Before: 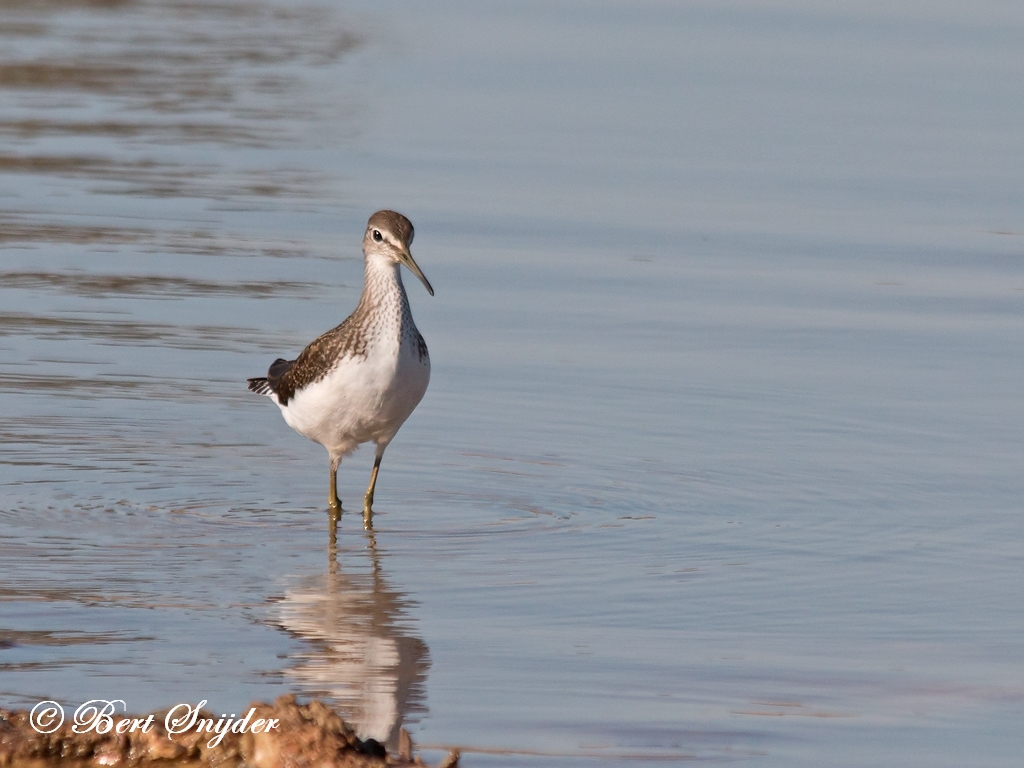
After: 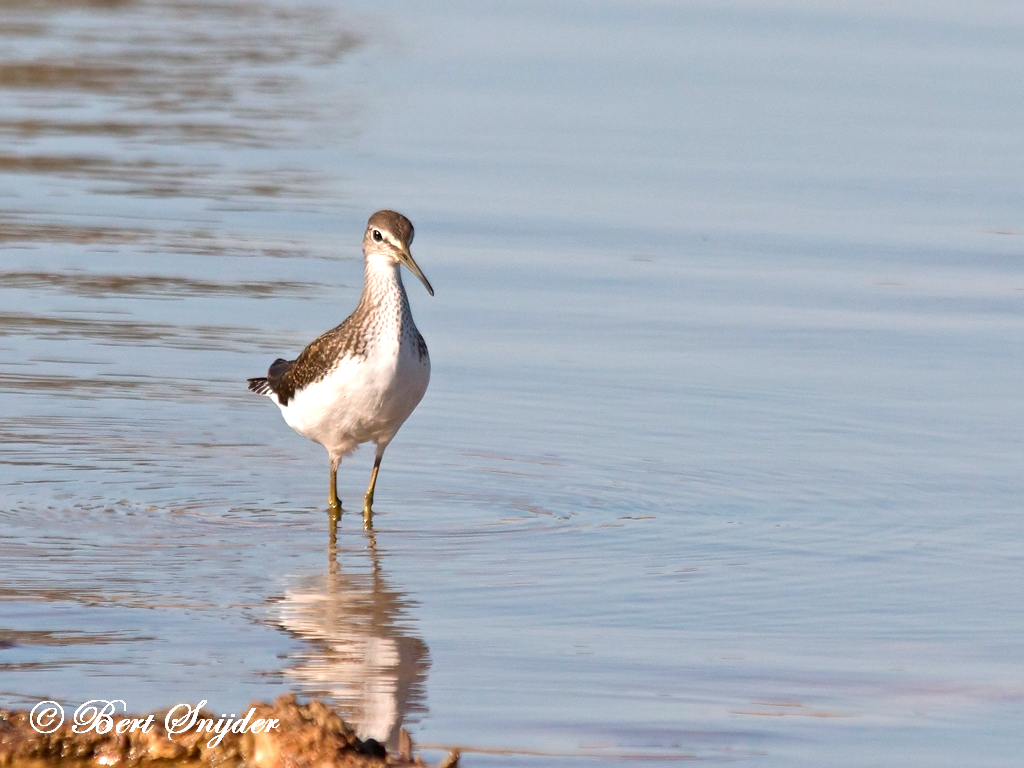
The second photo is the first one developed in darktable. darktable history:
color balance rgb: perceptual saturation grading › global saturation 1.464%, perceptual saturation grading › highlights -1.273%, perceptual saturation grading › mid-tones 4.455%, perceptual saturation grading › shadows 8.324%, perceptual brilliance grading › global brilliance 17.358%, global vibrance 20%
